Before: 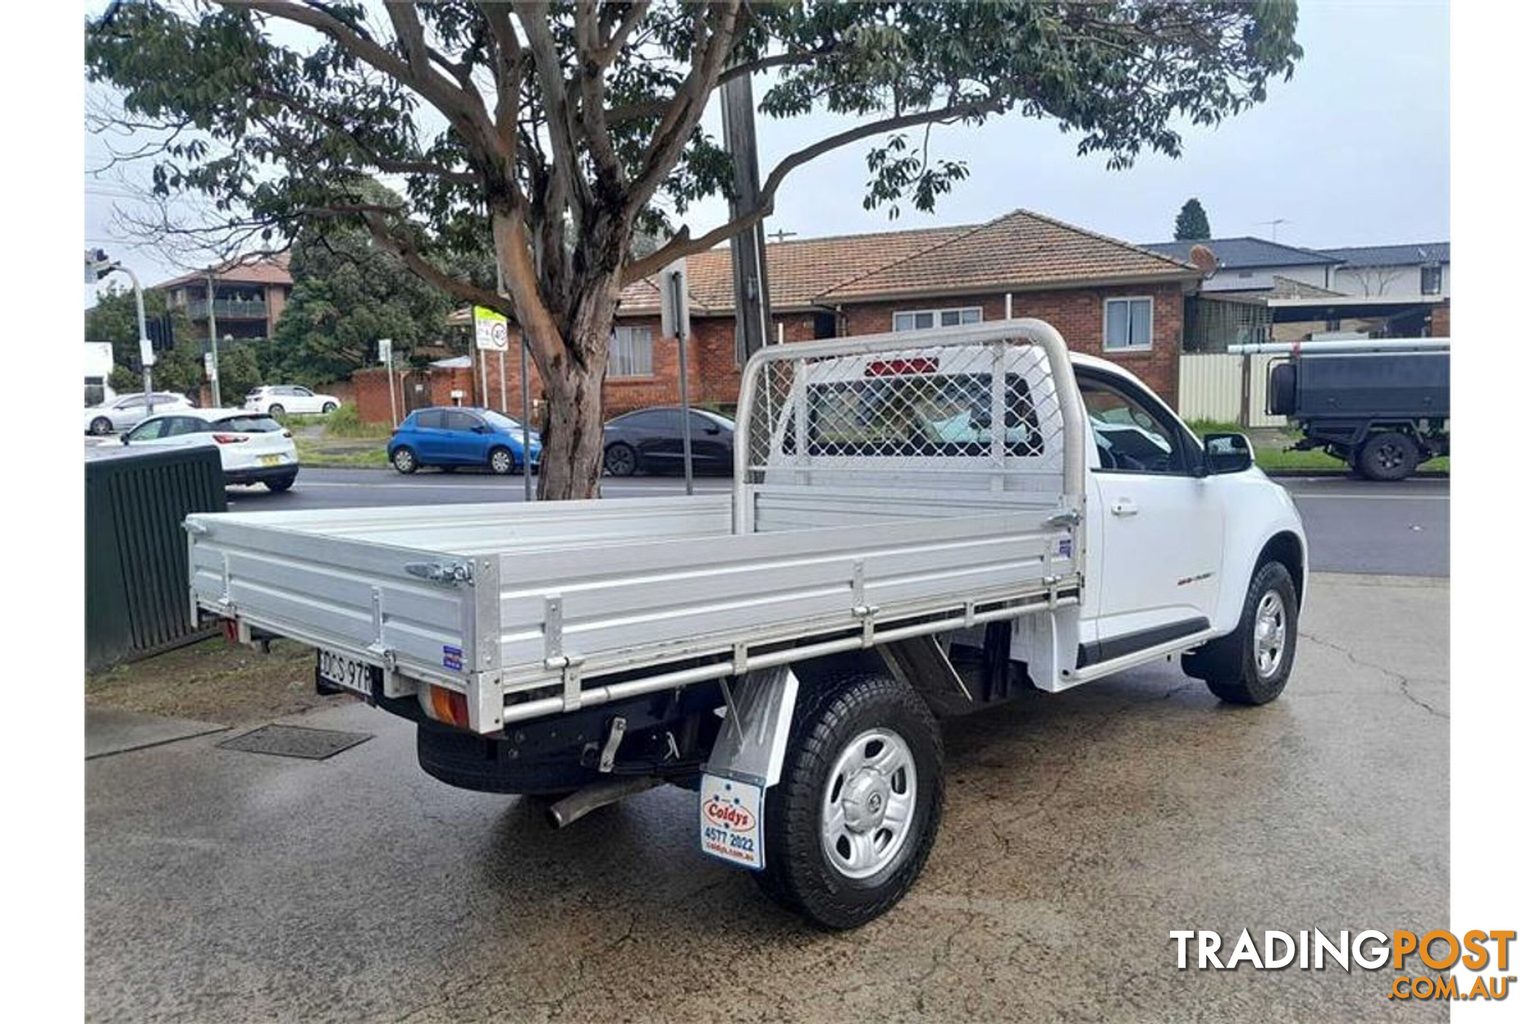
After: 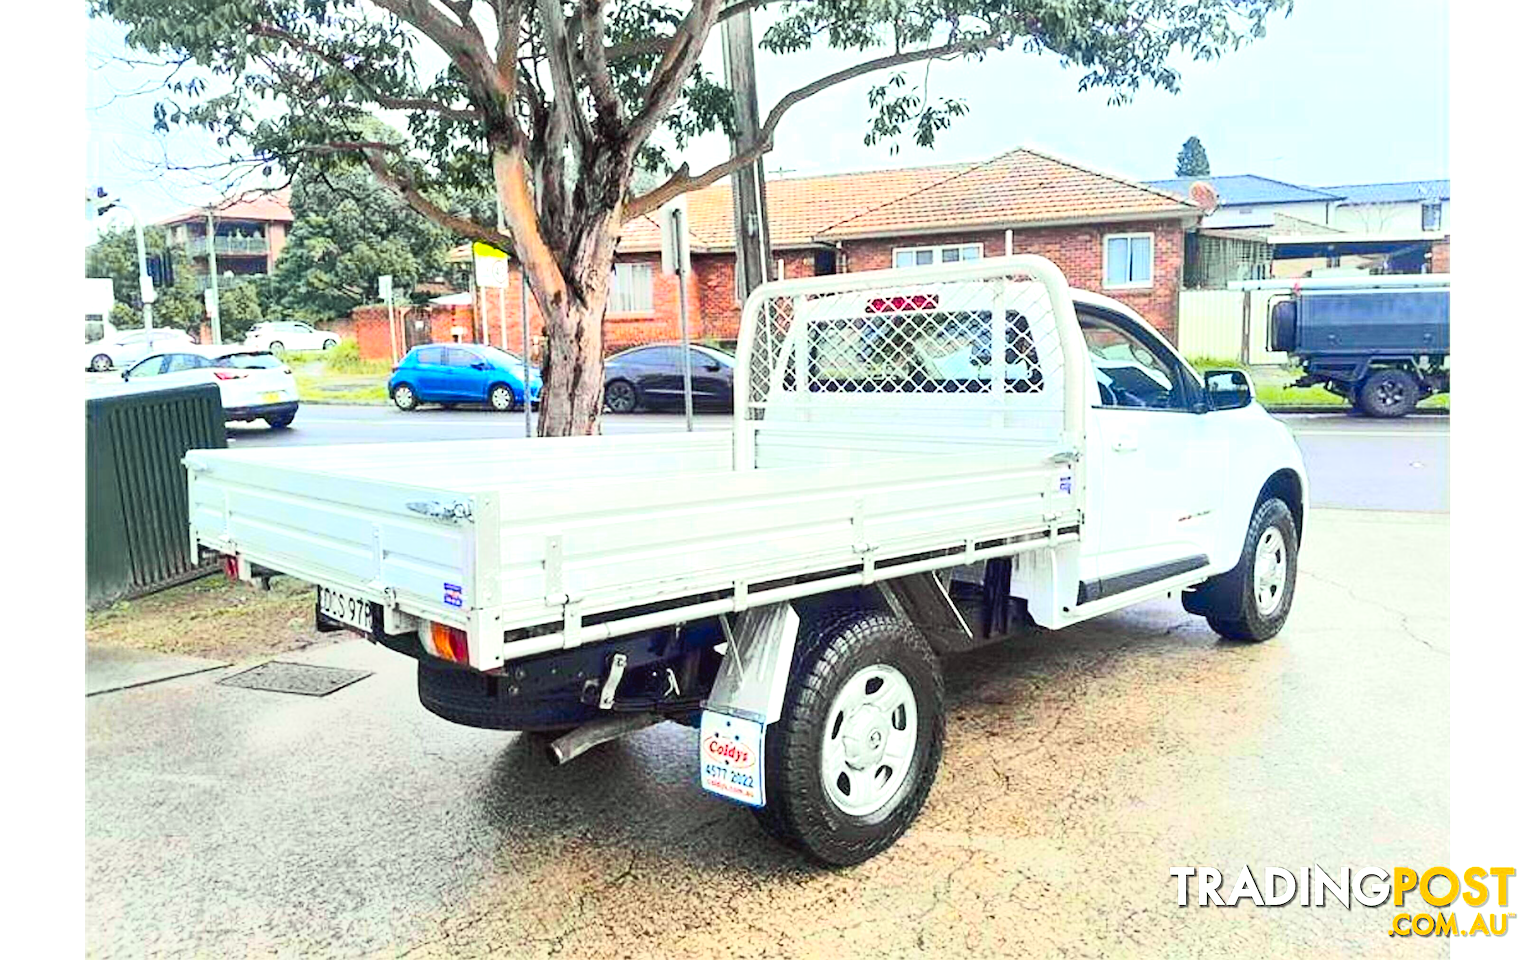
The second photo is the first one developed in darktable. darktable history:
sharpen: on, module defaults
exposure: black level correction 0, exposure 1.45 EV, compensate exposure bias true, compensate highlight preservation false
crop and rotate: top 6.25%
color correction: highlights a* -4.73, highlights b* 5.06, saturation 0.97
color balance rgb: linear chroma grading › global chroma 10%, perceptual saturation grading › global saturation 30%, global vibrance 10%
tone curve: curves: ch0 [(0, 0.026) (0.172, 0.194) (0.398, 0.437) (0.469, 0.544) (0.612, 0.741) (0.845, 0.926) (1, 0.968)]; ch1 [(0, 0) (0.437, 0.453) (0.472, 0.467) (0.502, 0.502) (0.531, 0.537) (0.574, 0.583) (0.617, 0.64) (0.699, 0.749) (0.859, 0.919) (1, 1)]; ch2 [(0, 0) (0.33, 0.301) (0.421, 0.443) (0.476, 0.502) (0.511, 0.504) (0.553, 0.55) (0.595, 0.586) (0.664, 0.664) (1, 1)], color space Lab, independent channels, preserve colors none
